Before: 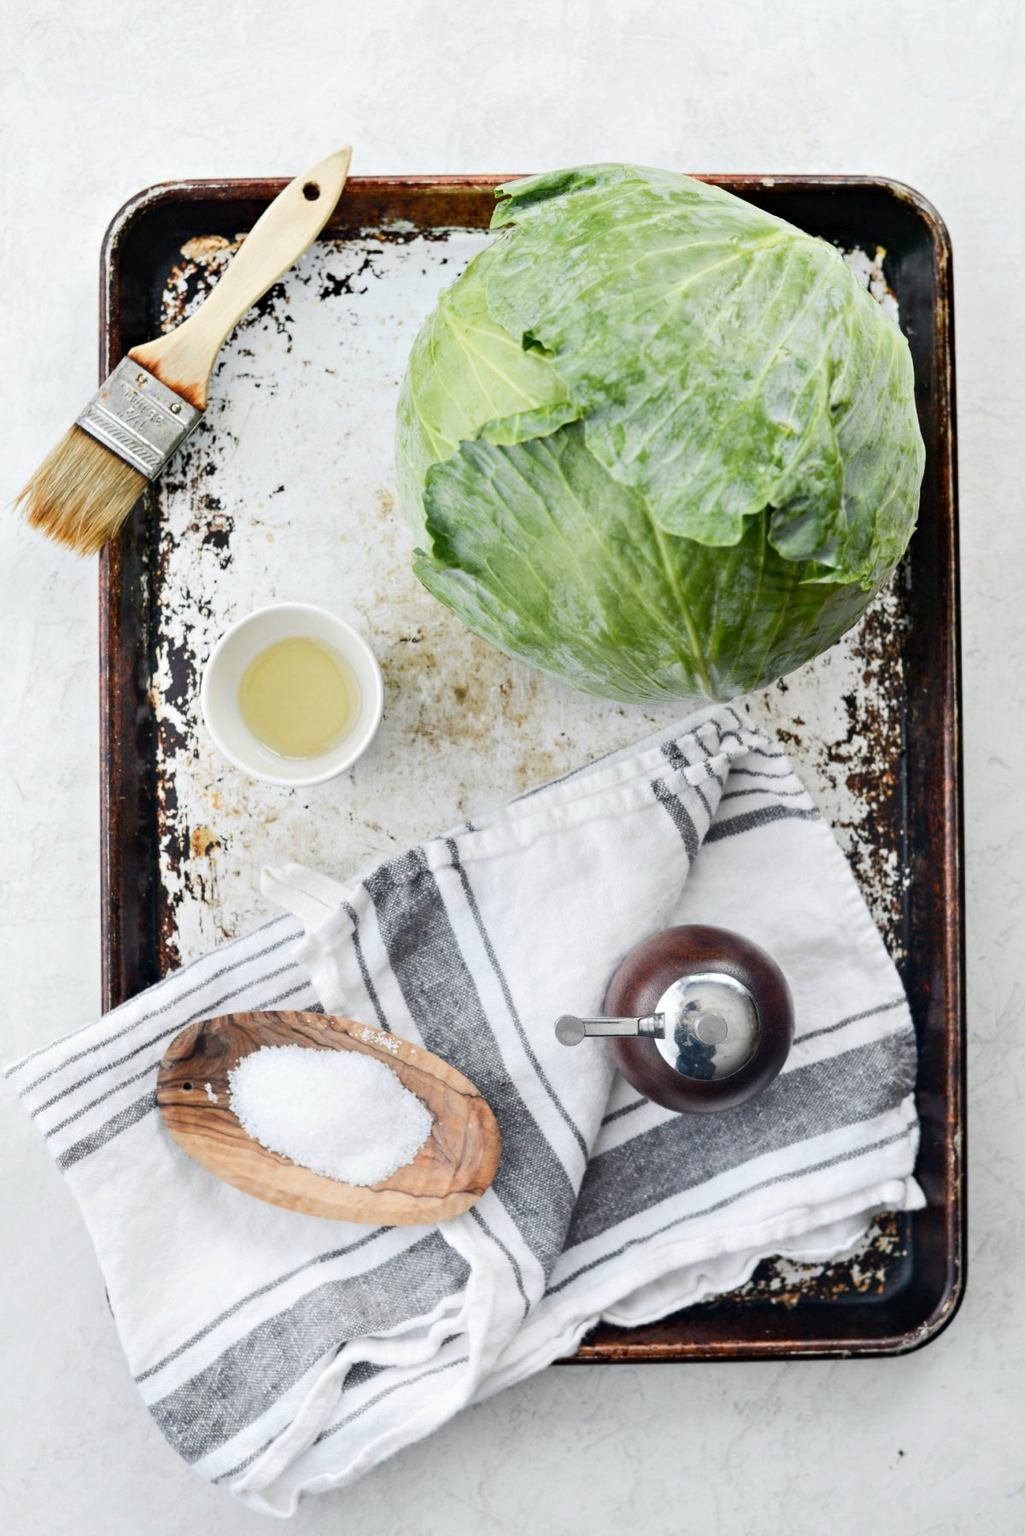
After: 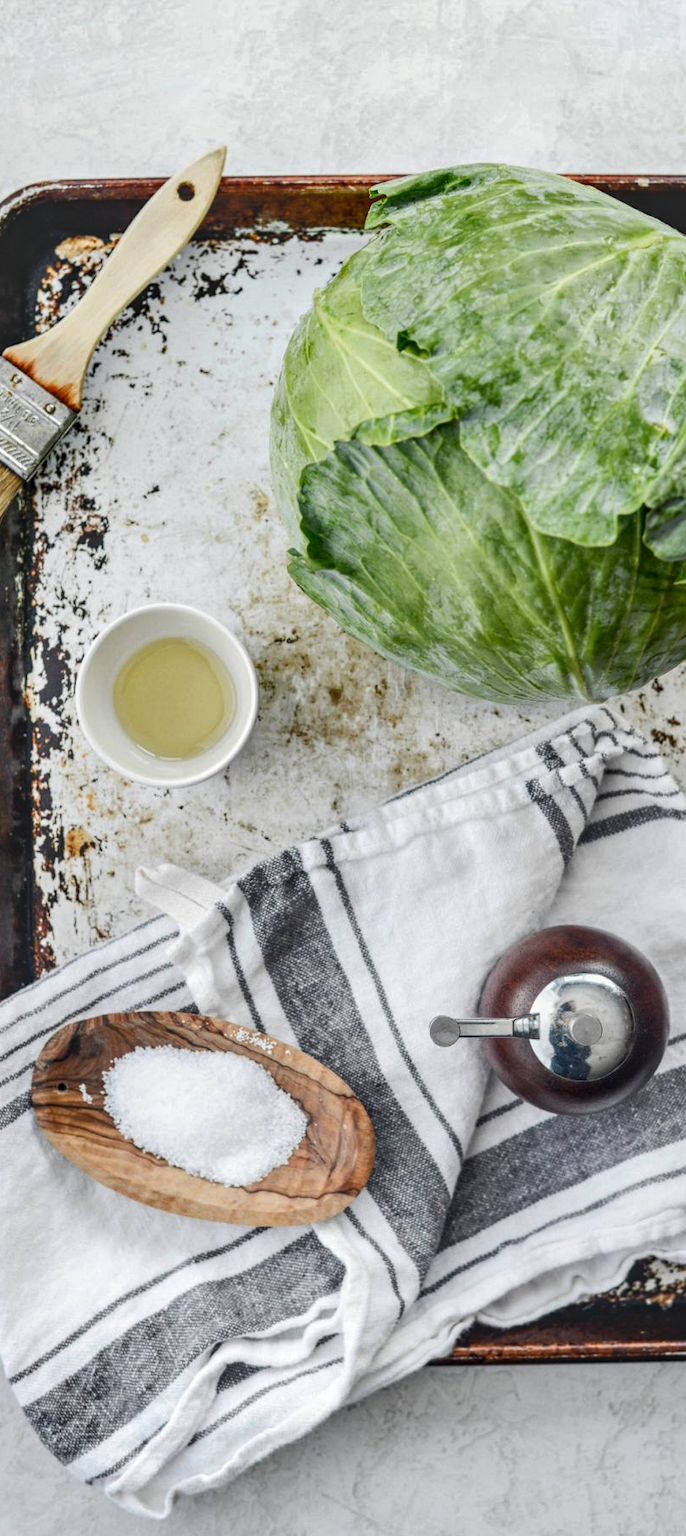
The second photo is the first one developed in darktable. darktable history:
crop and rotate: left 12.257%, right 20.786%
shadows and highlights: low approximation 0.01, soften with gaussian
local contrast: highlights 0%, shadows 7%, detail 133%
